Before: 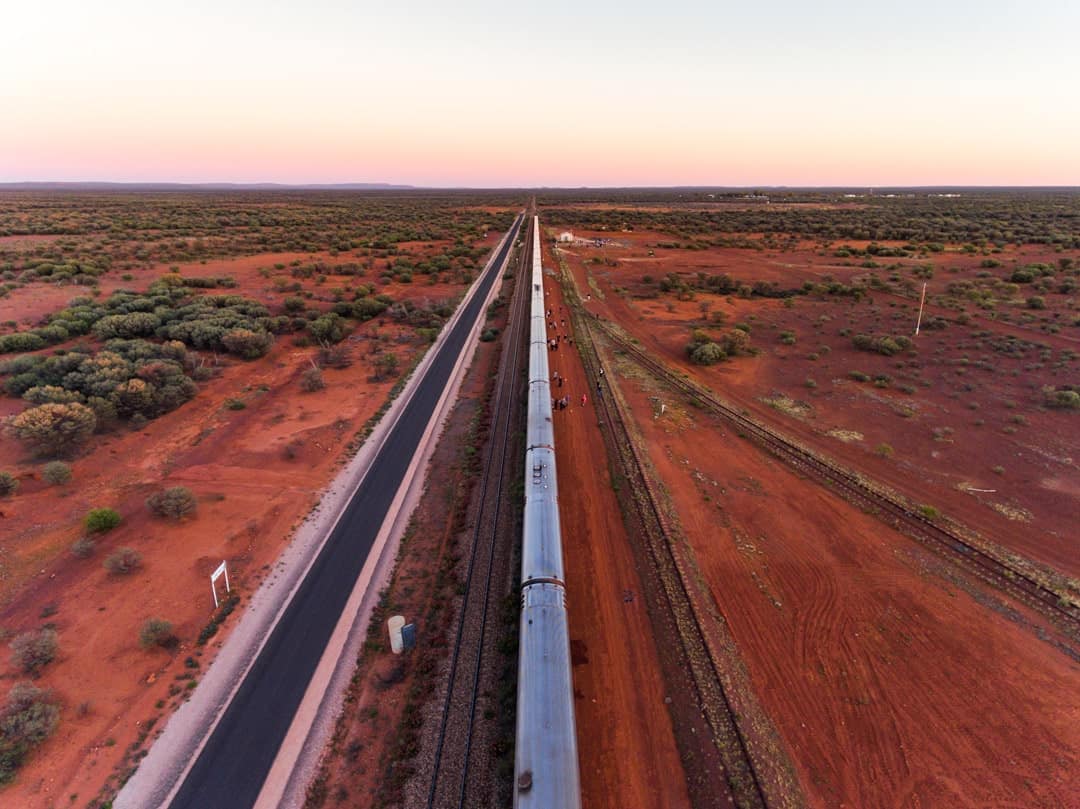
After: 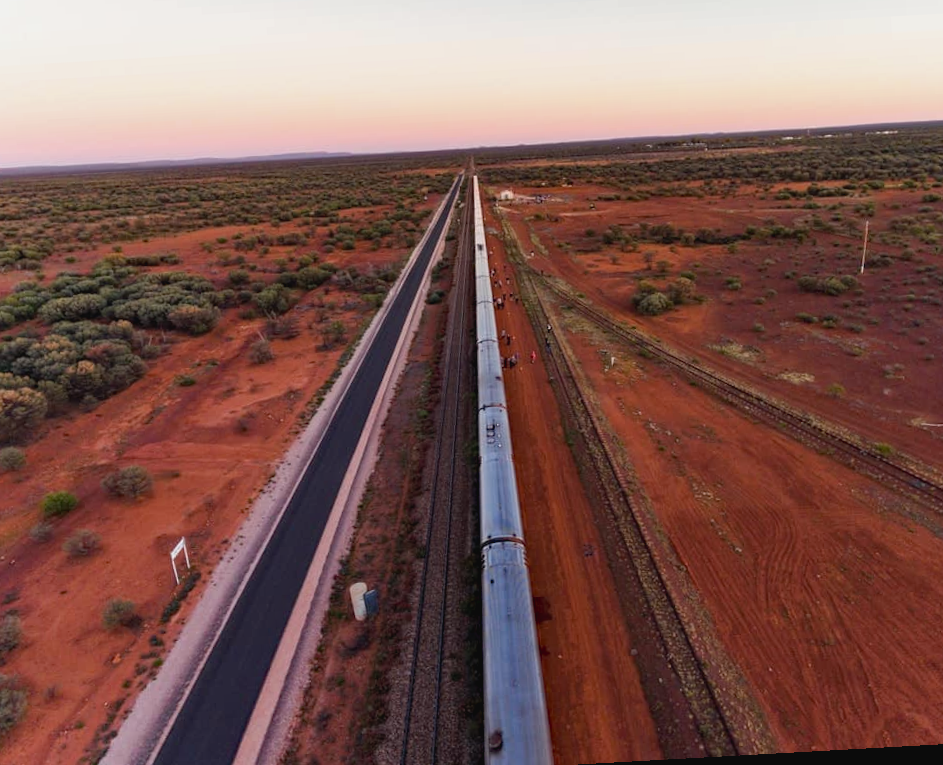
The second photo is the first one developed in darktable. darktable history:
contrast brightness saturation: contrast -0.08, brightness -0.04, saturation -0.11
crop: left 6.446%, top 8.188%, right 9.538%, bottom 3.548%
haze removal: strength 0.29, distance 0.25, compatibility mode true, adaptive false
rotate and perspective: rotation -3.18°, automatic cropping off
